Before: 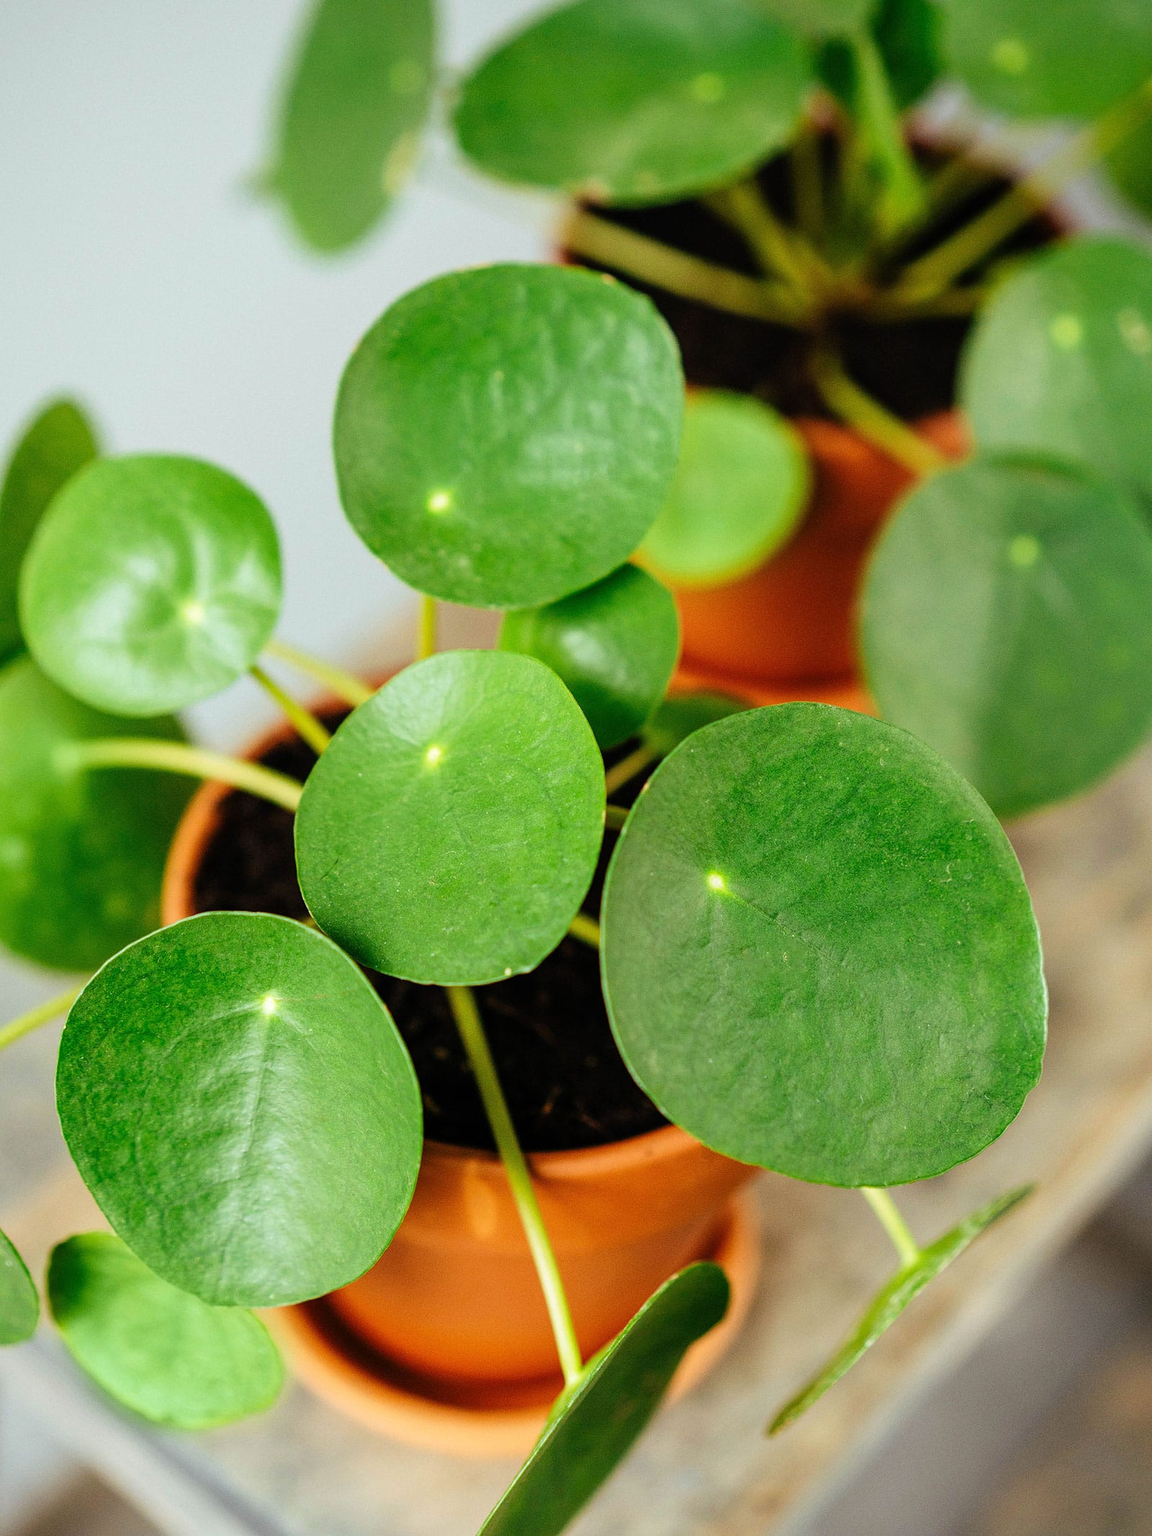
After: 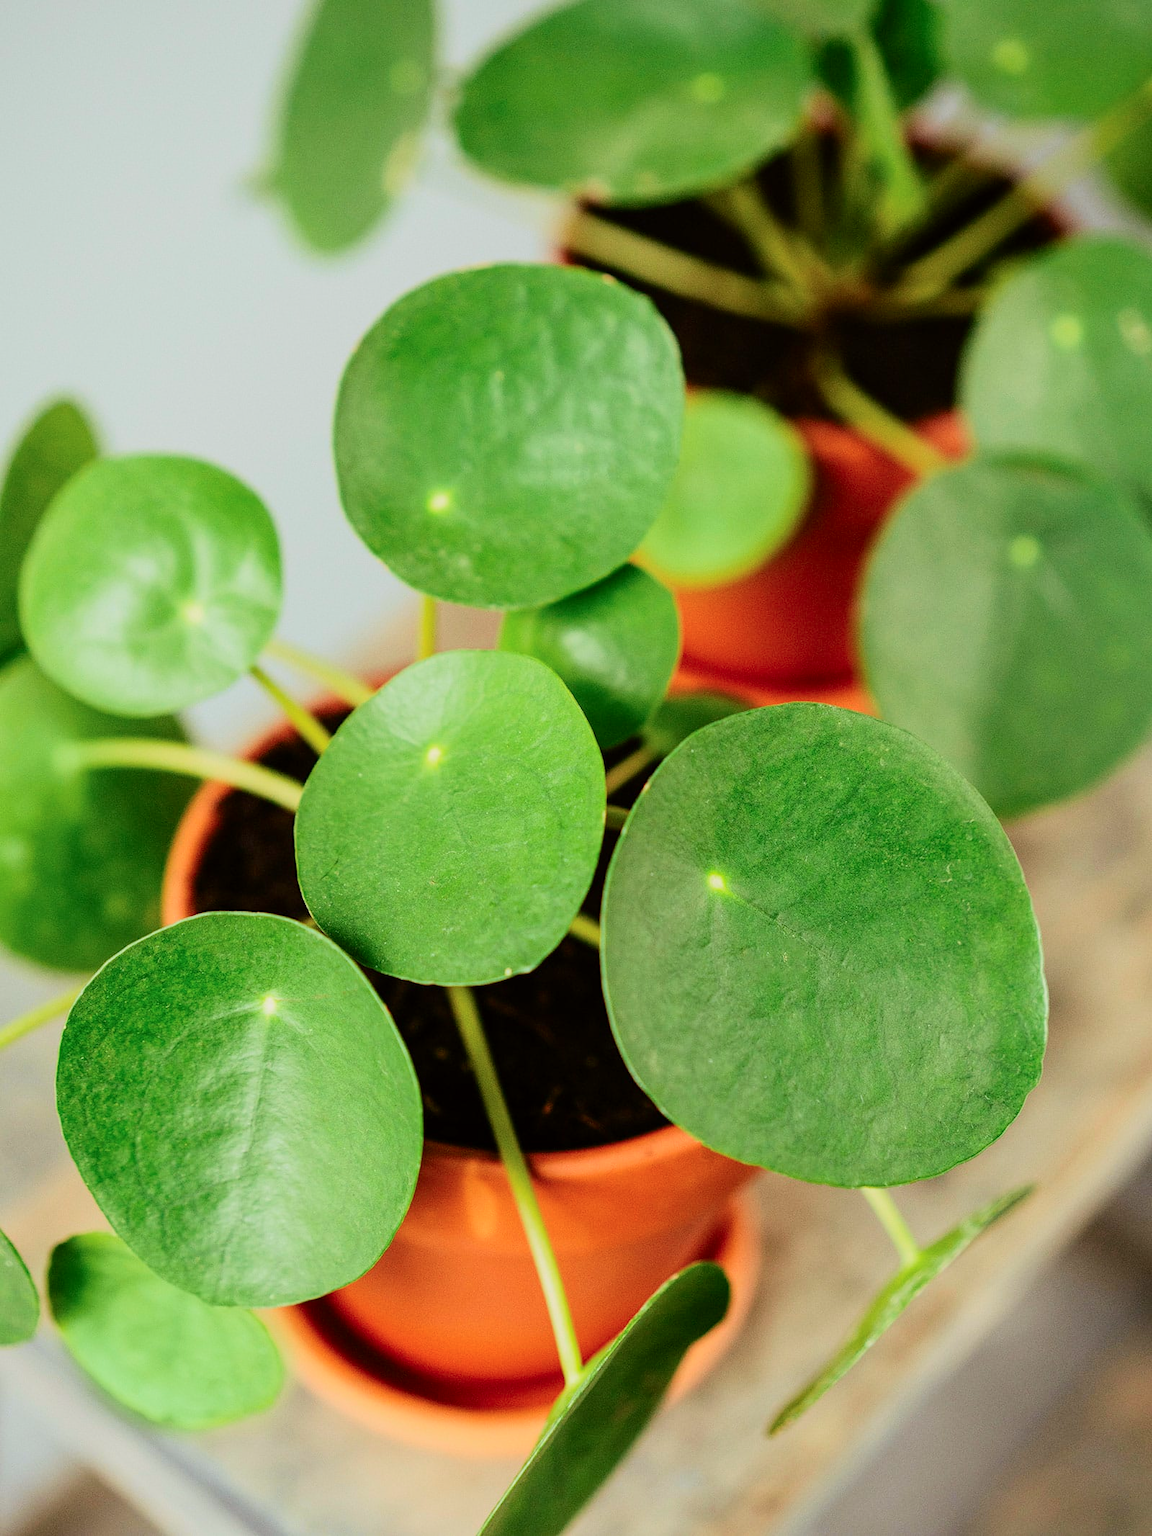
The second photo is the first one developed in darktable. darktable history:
tone curve: curves: ch0 [(0, 0) (0.091, 0.074) (0.184, 0.168) (0.491, 0.519) (0.748, 0.765) (1, 0.919)]; ch1 [(0, 0) (0.179, 0.173) (0.322, 0.32) (0.424, 0.424) (0.502, 0.504) (0.56, 0.578) (0.631, 0.667) (0.777, 0.806) (1, 1)]; ch2 [(0, 0) (0.434, 0.447) (0.483, 0.487) (0.547, 0.564) (0.676, 0.673) (1, 1)], color space Lab, independent channels, preserve colors none
